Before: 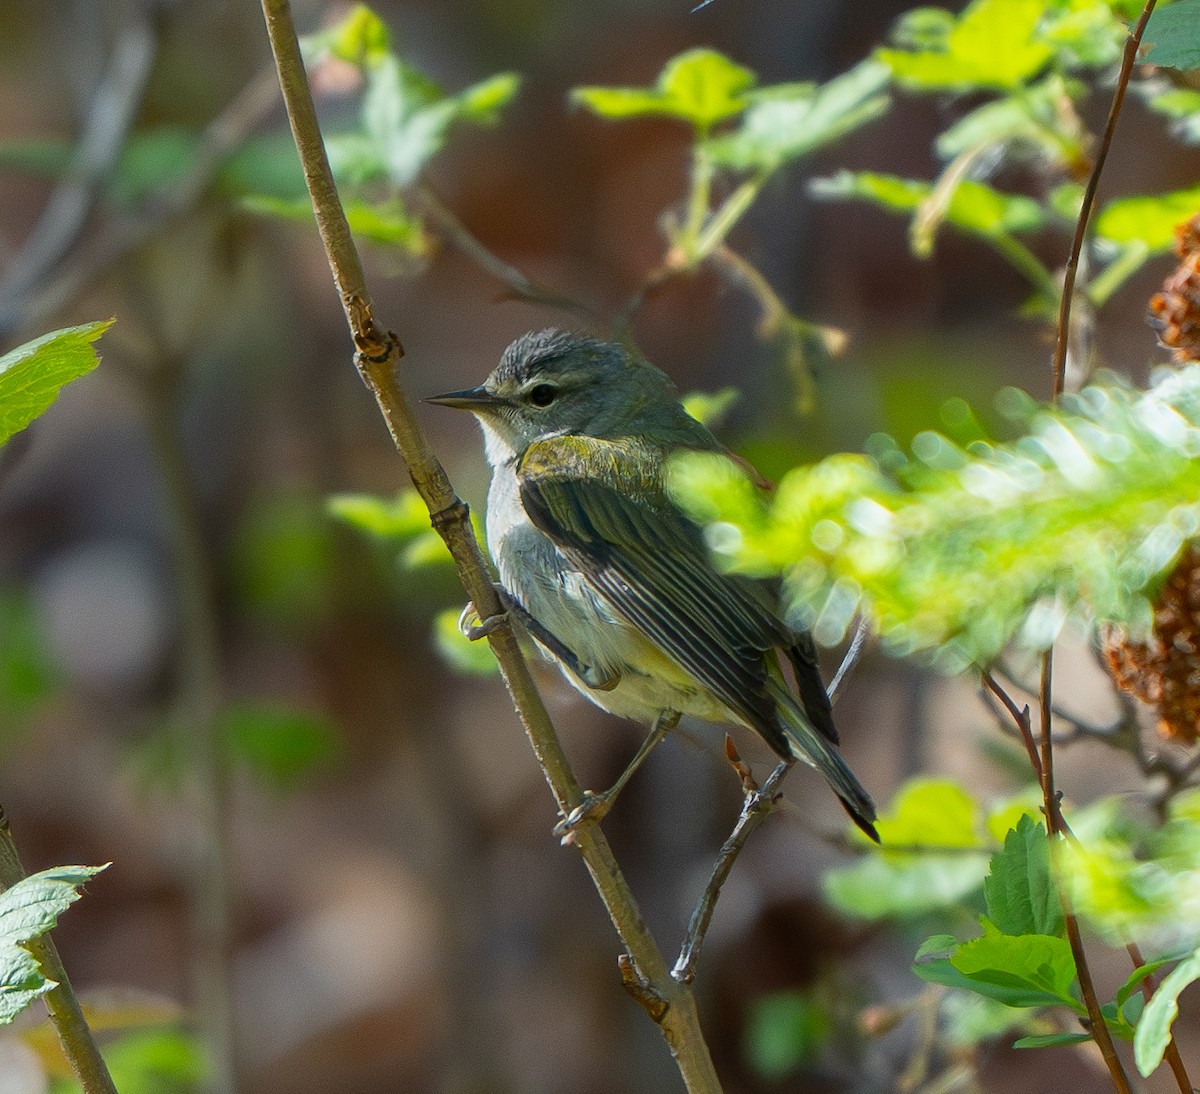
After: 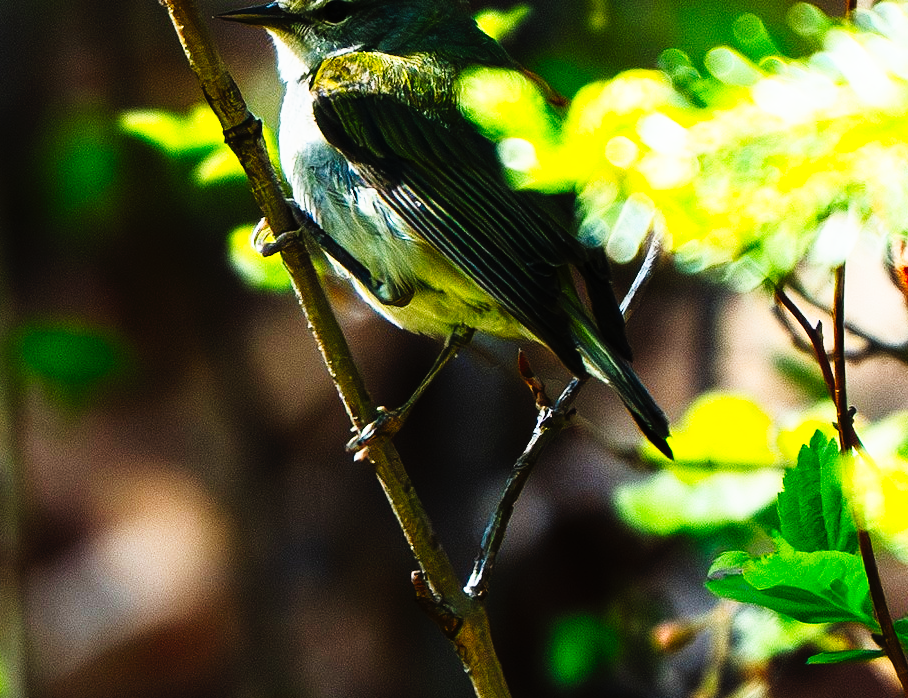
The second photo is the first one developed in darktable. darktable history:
crop and rotate: left 17.299%, top 35.115%, right 7.015%, bottom 1.024%
tone curve: curves: ch0 [(0, 0) (0.003, 0.005) (0.011, 0.008) (0.025, 0.01) (0.044, 0.014) (0.069, 0.017) (0.1, 0.022) (0.136, 0.028) (0.177, 0.037) (0.224, 0.049) (0.277, 0.091) (0.335, 0.168) (0.399, 0.292) (0.468, 0.463) (0.543, 0.637) (0.623, 0.792) (0.709, 0.903) (0.801, 0.963) (0.898, 0.985) (1, 1)], preserve colors none
shadows and highlights: shadows 0, highlights 40
